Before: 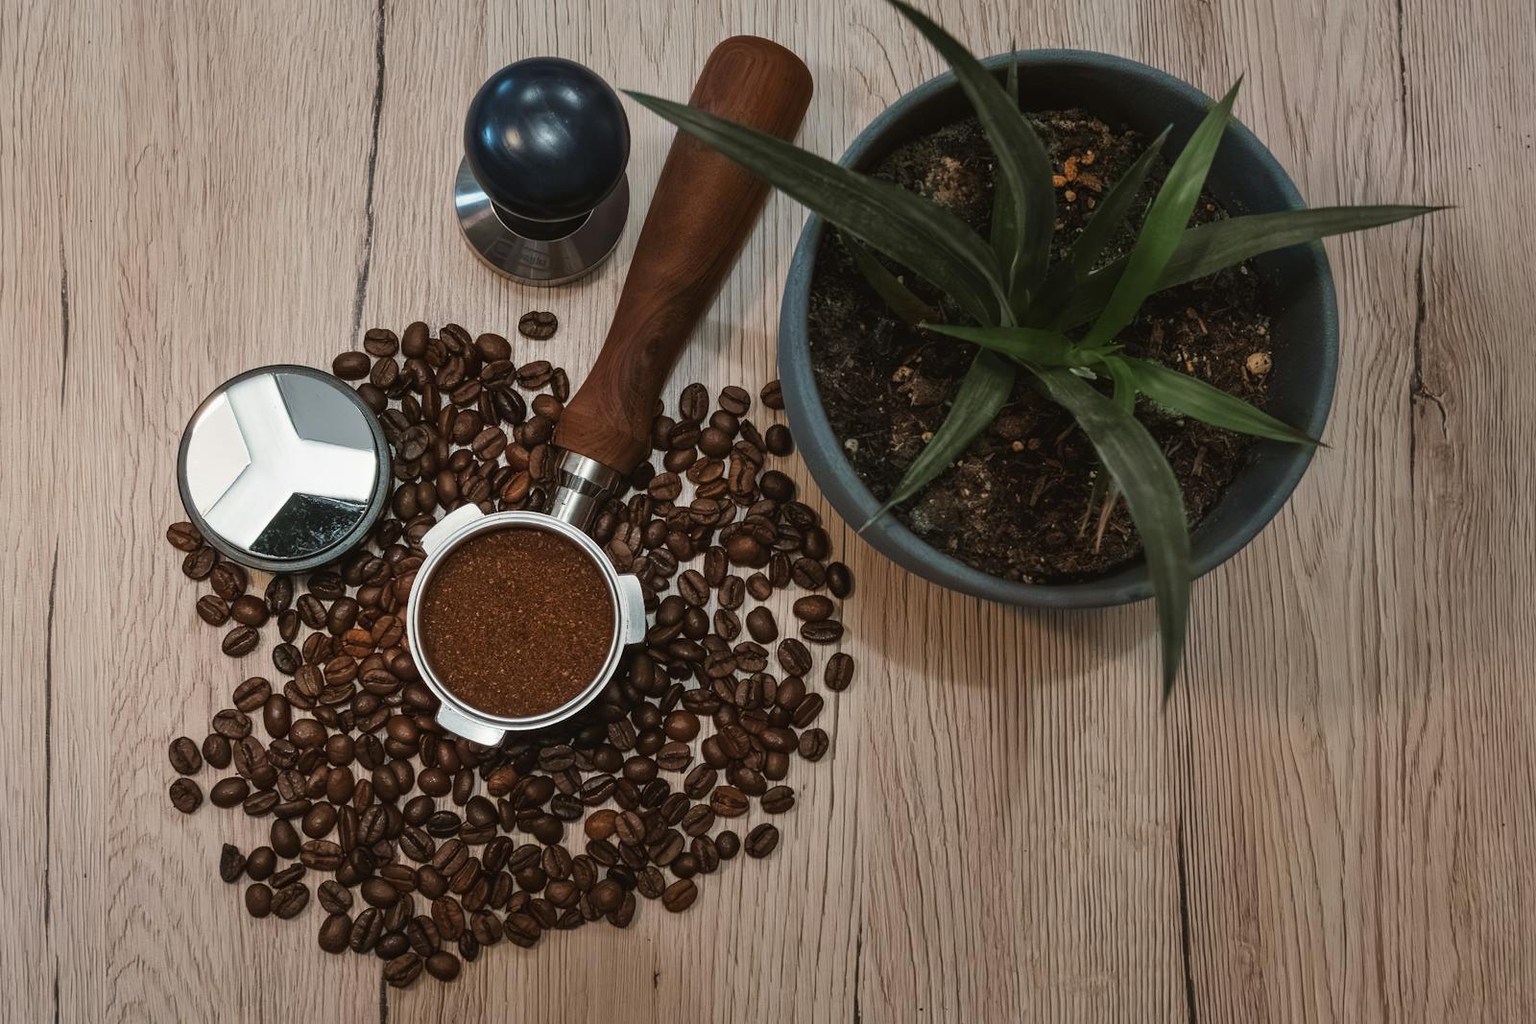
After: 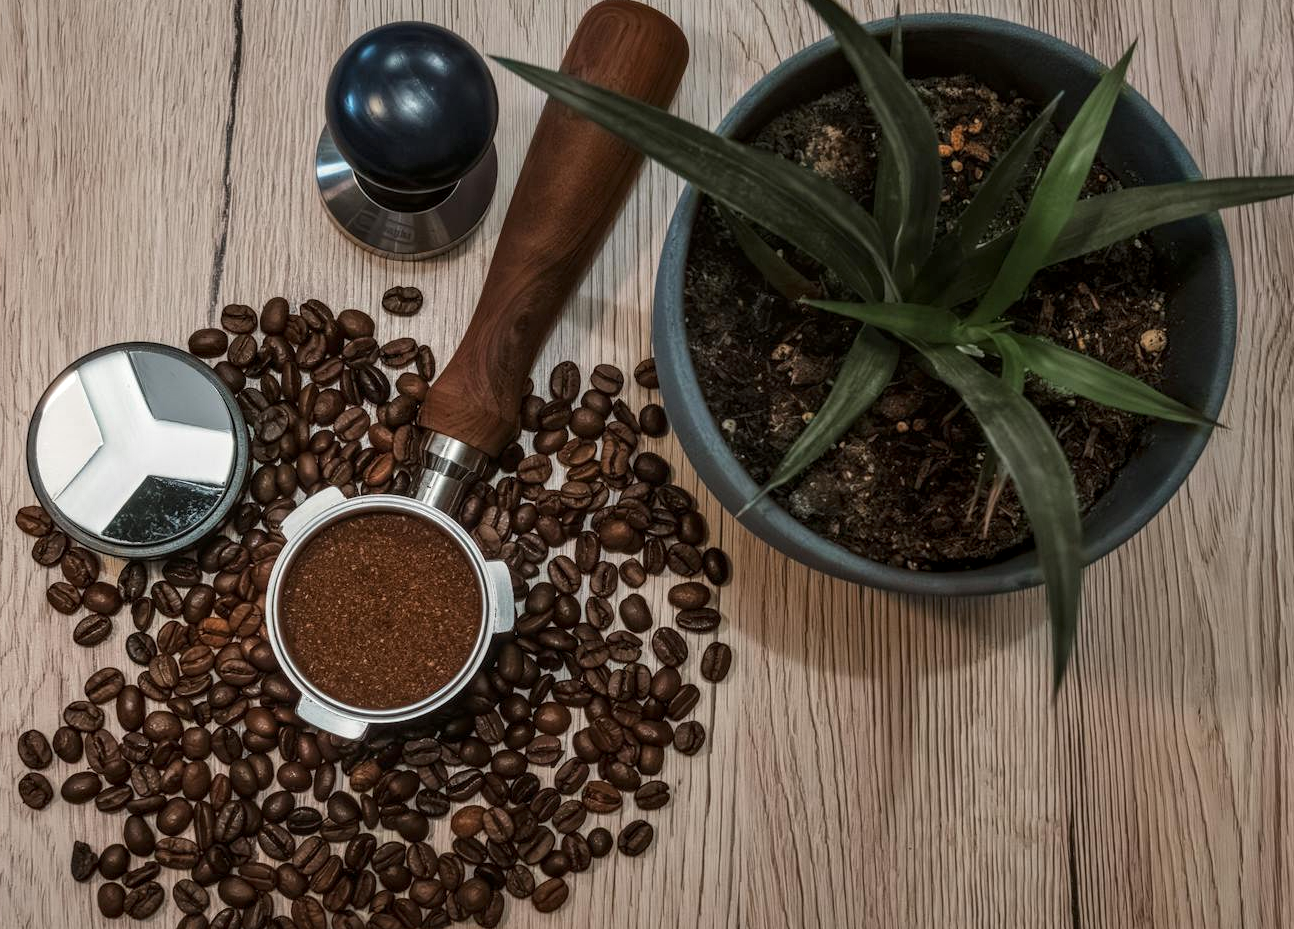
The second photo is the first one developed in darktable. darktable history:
local contrast: highlights 37%, detail 135%
crop: left 9.933%, top 3.571%, right 9.183%, bottom 9.286%
